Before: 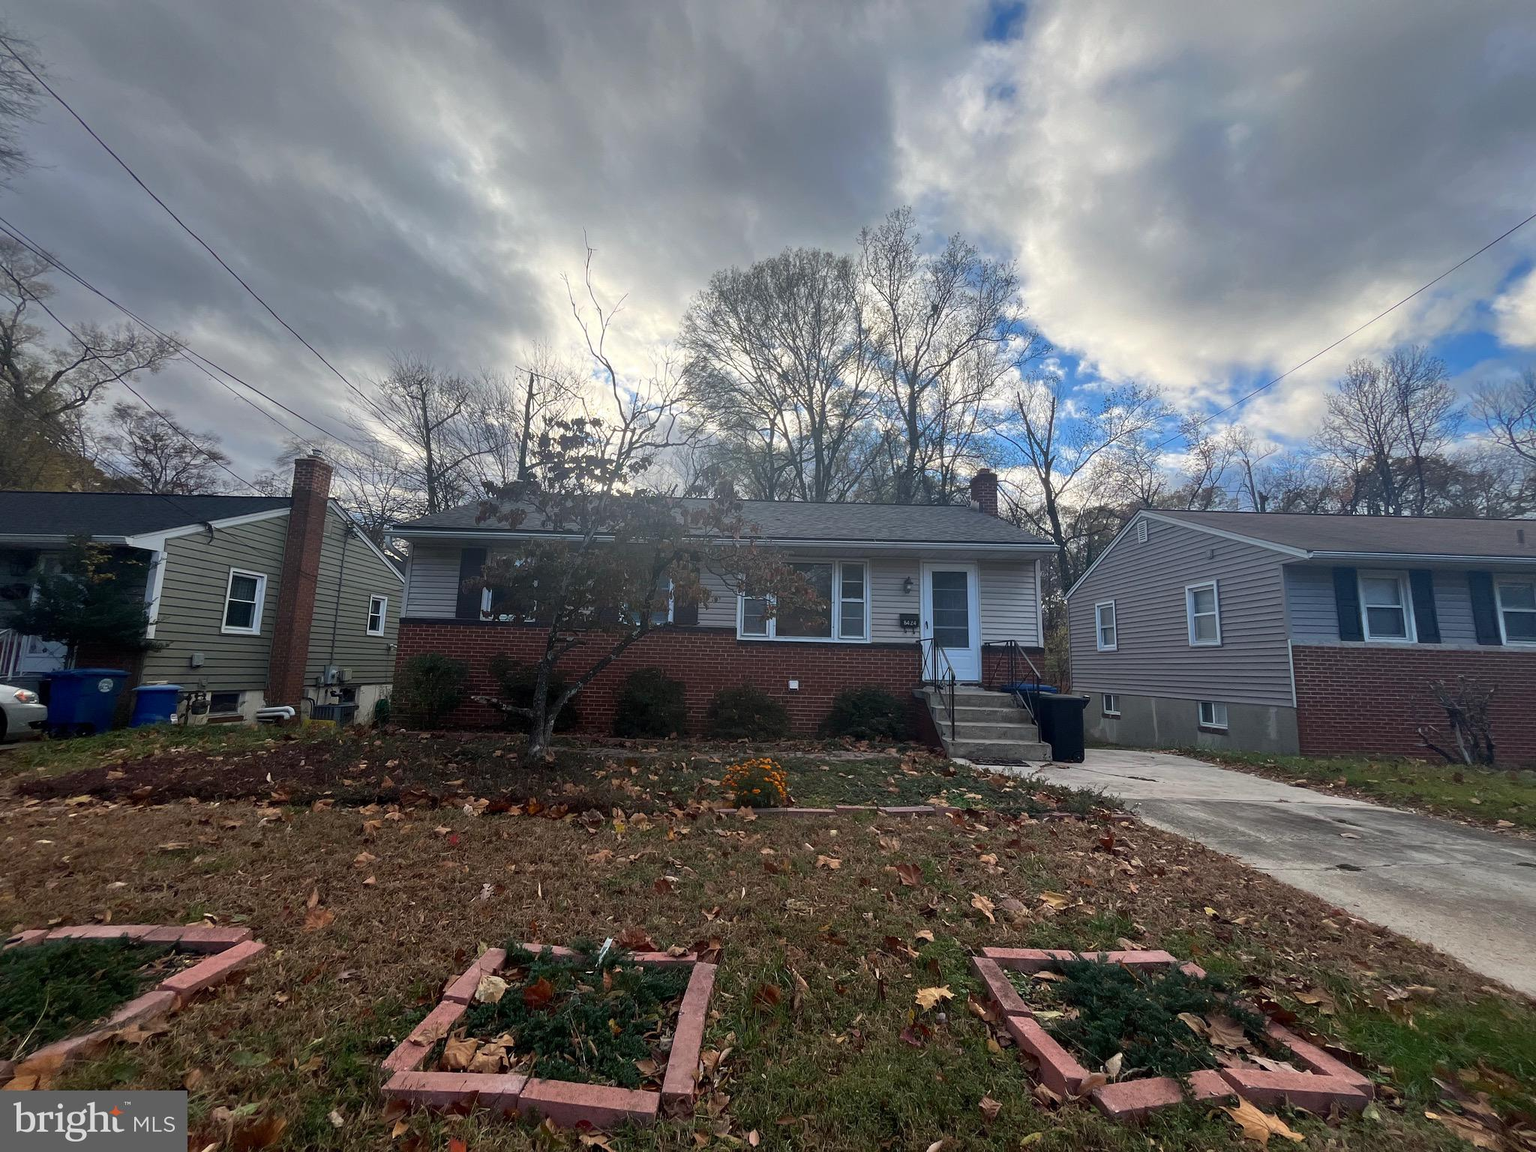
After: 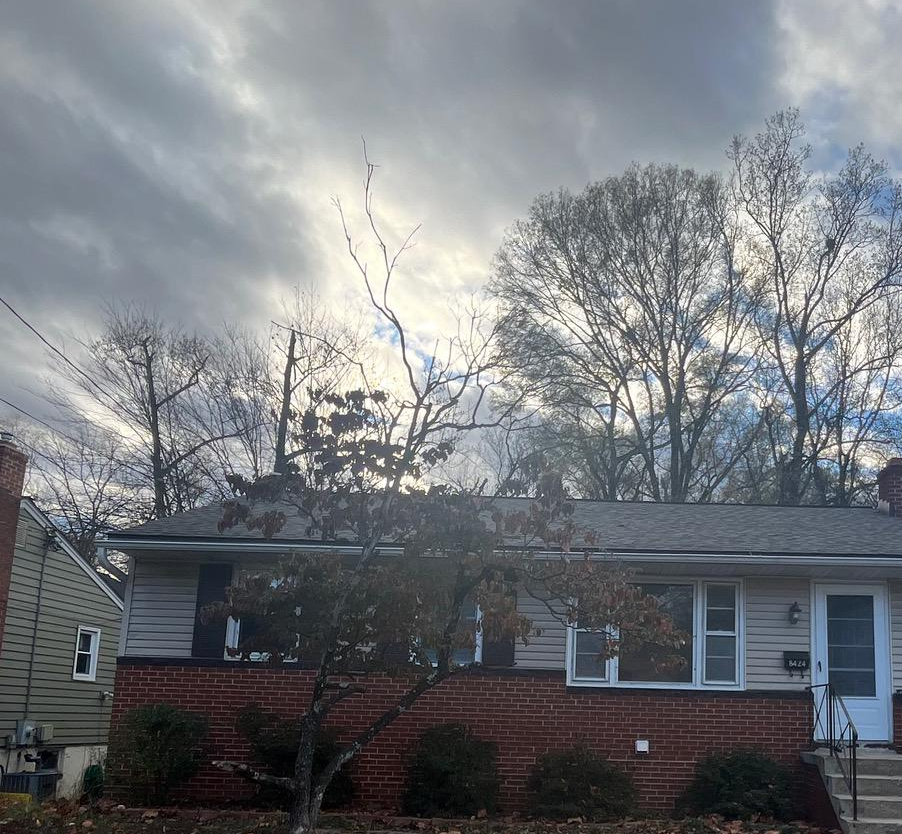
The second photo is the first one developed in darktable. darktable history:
crop: left 20.339%, top 10.889%, right 35.571%, bottom 34.79%
